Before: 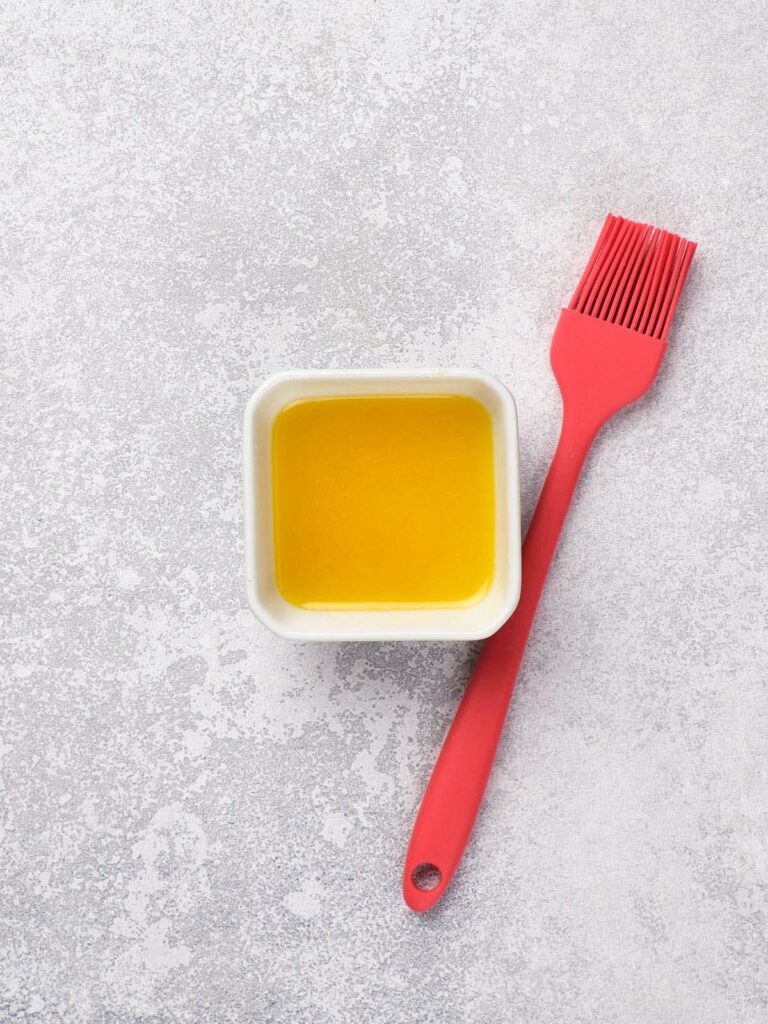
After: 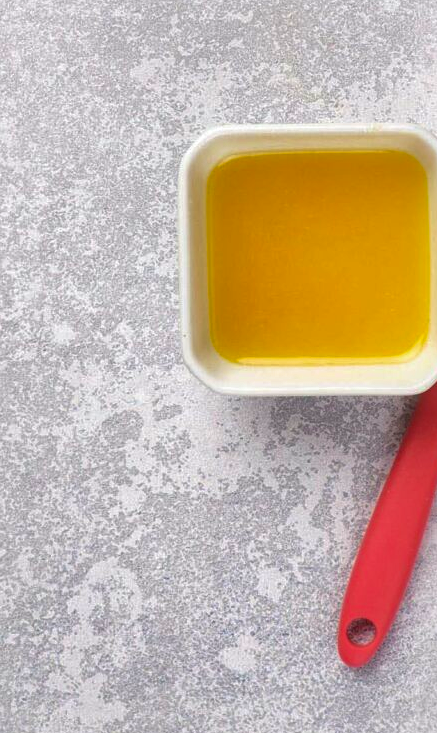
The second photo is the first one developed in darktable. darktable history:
exposure: compensate highlight preservation false
crop: left 8.582%, top 24.019%, right 34.44%, bottom 4.385%
velvia: strength 28.88%
shadows and highlights: on, module defaults
local contrast: on, module defaults
